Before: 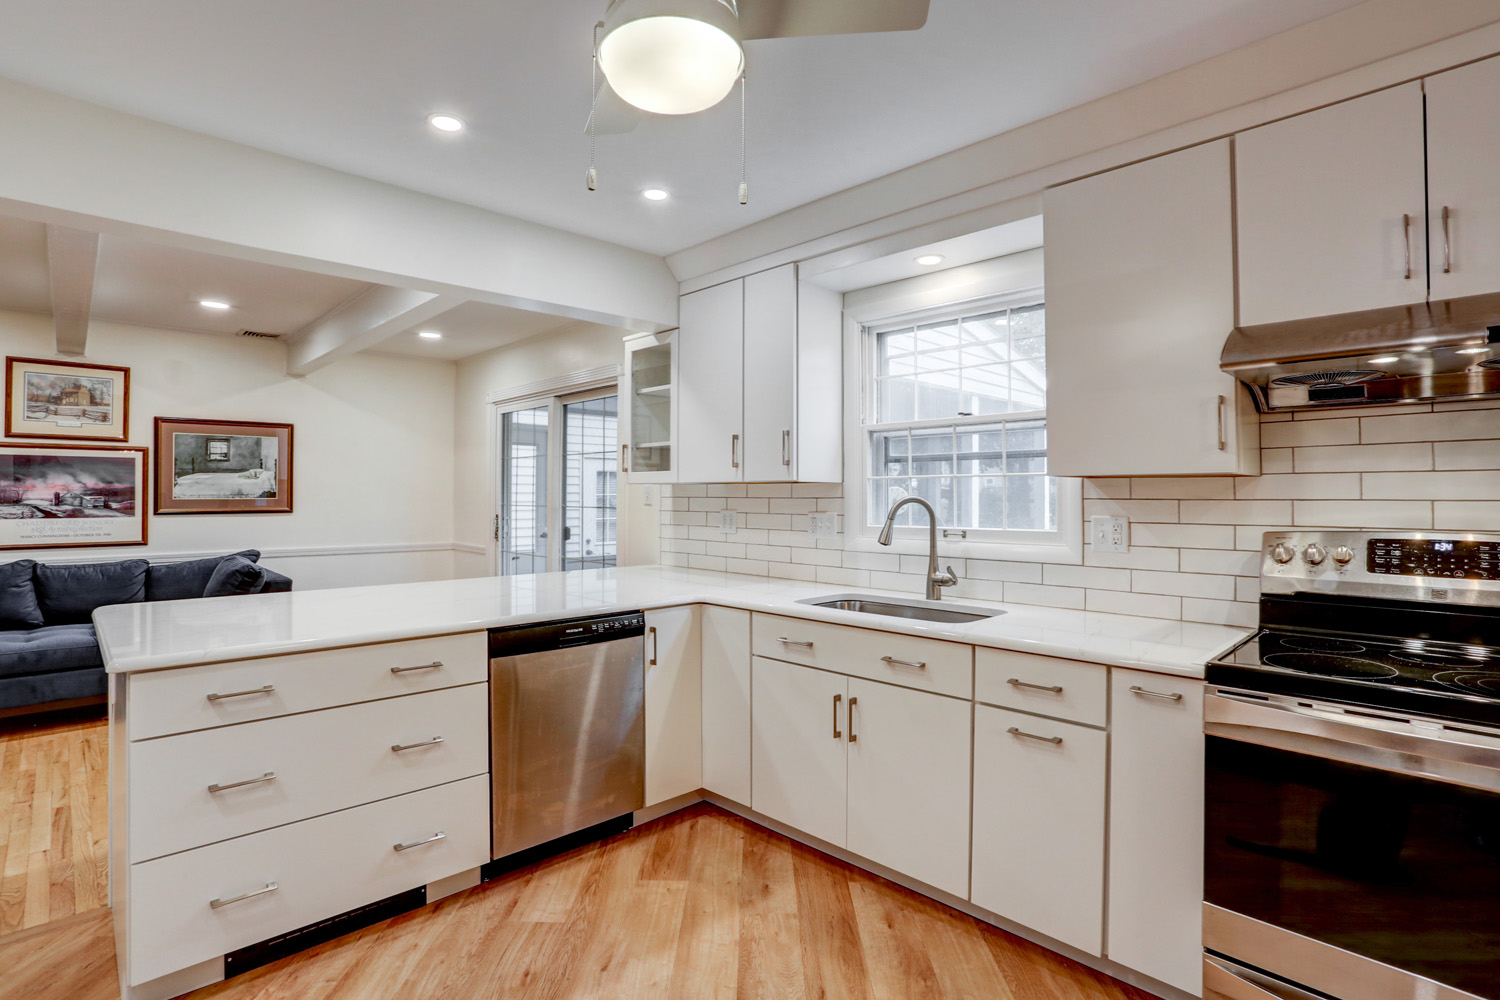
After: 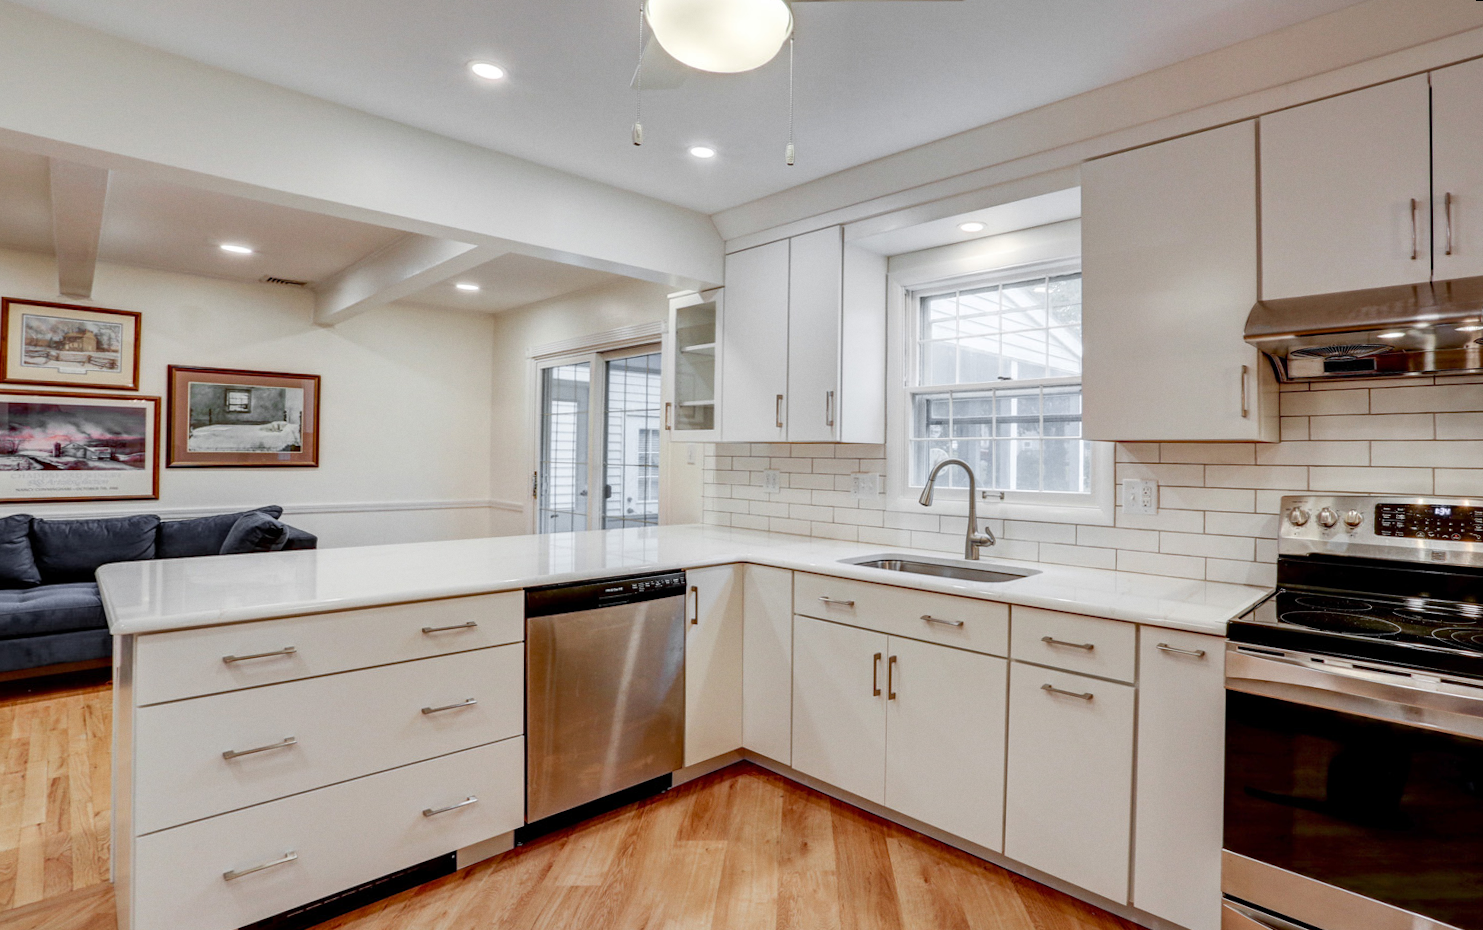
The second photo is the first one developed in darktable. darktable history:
rotate and perspective: rotation 0.679°, lens shift (horizontal) 0.136, crop left 0.009, crop right 0.991, crop top 0.078, crop bottom 0.95
grain: coarseness 14.57 ISO, strength 8.8%
